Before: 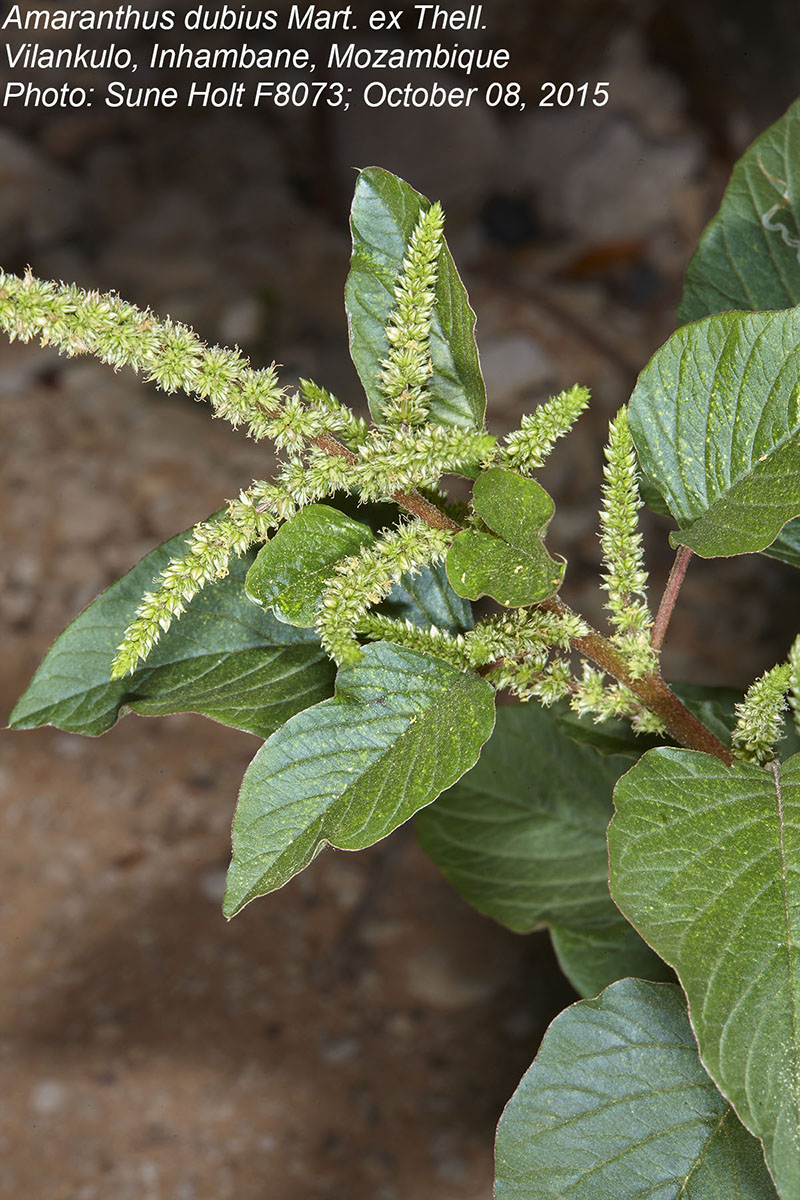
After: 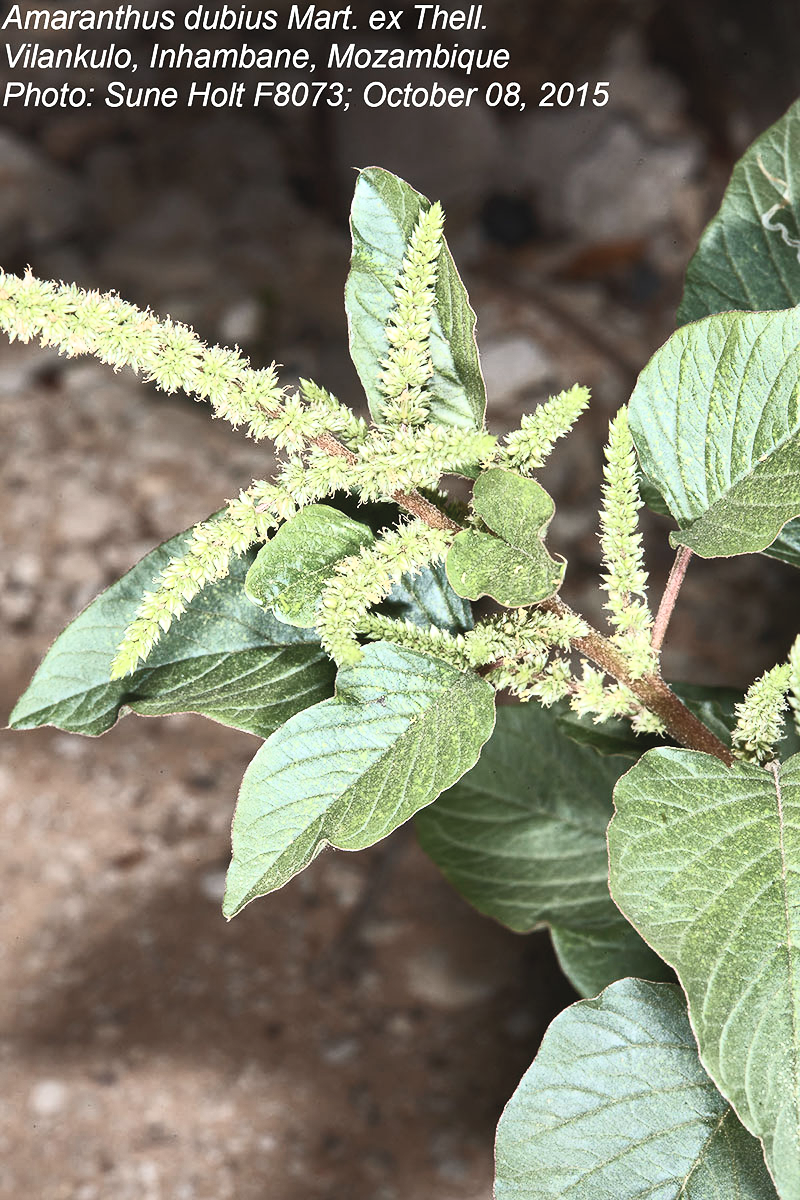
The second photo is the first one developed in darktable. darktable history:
contrast brightness saturation: contrast 0.571, brightness 0.568, saturation -0.334
